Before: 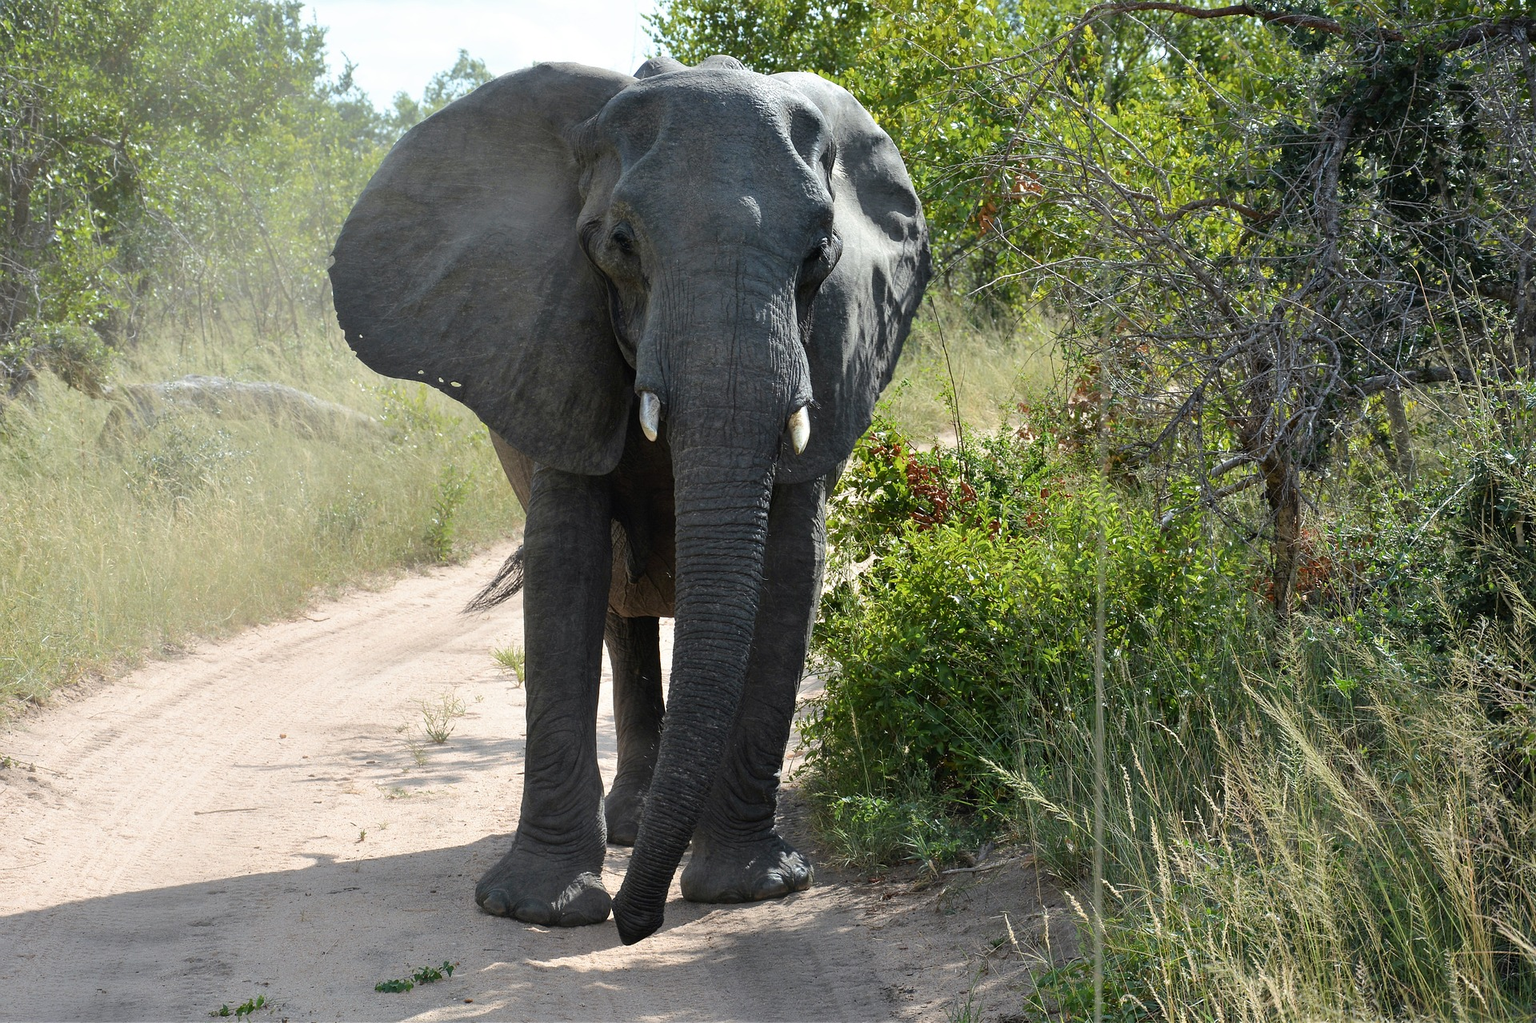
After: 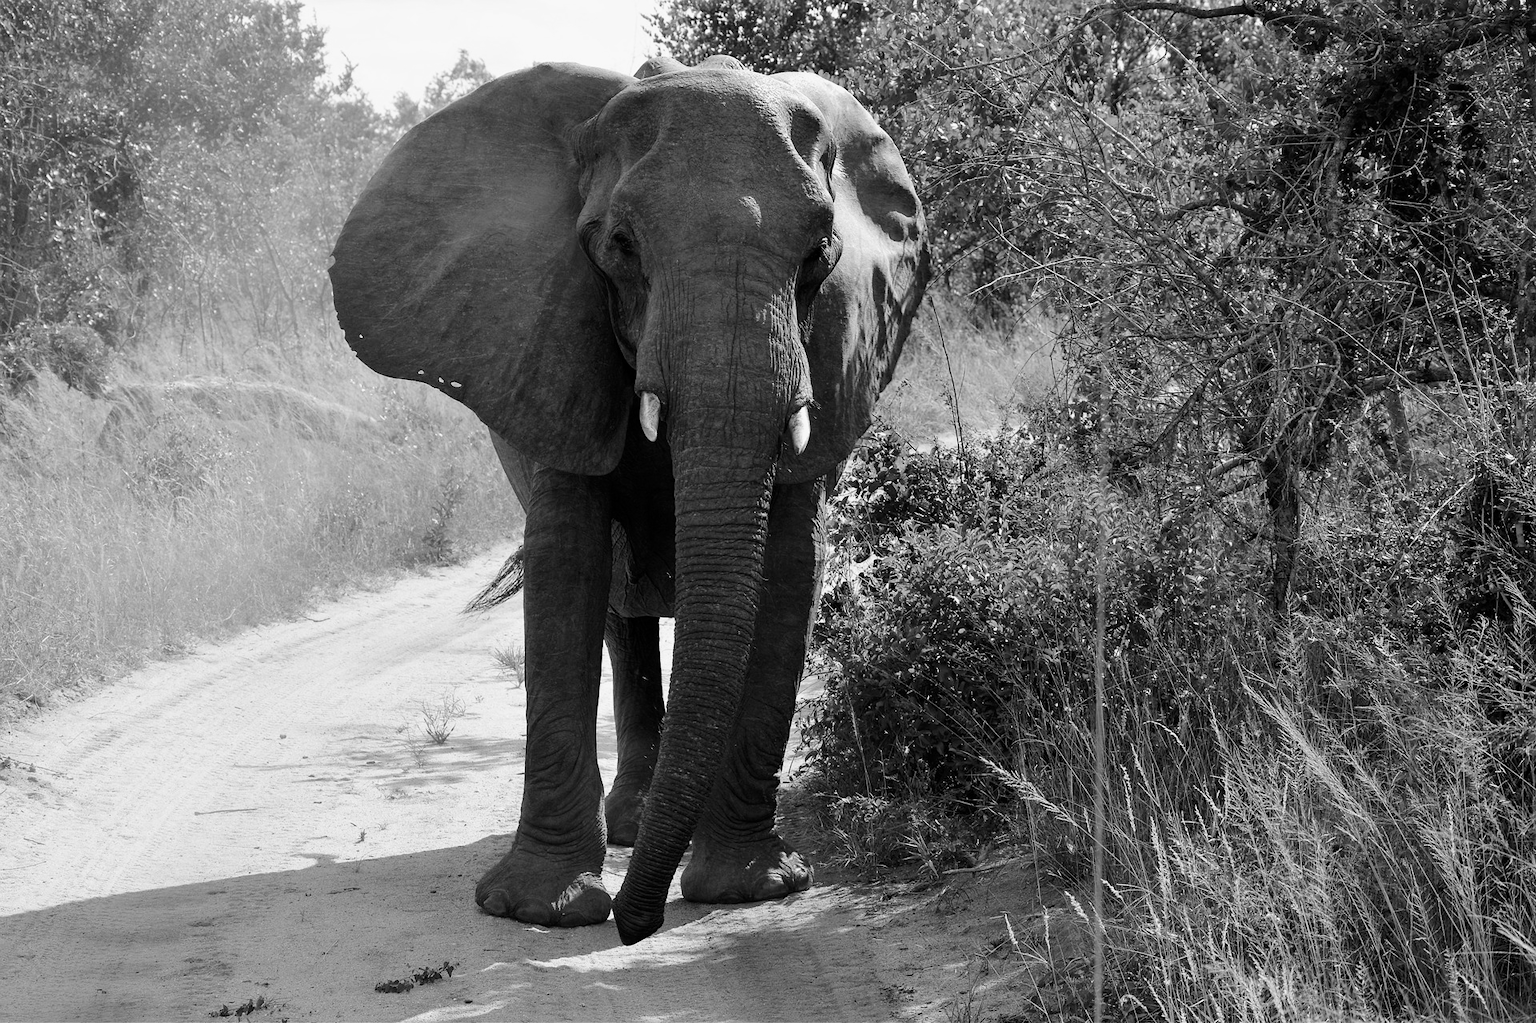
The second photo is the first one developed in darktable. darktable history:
tone curve: curves: ch0 [(0.021, 0) (0.104, 0.052) (0.496, 0.526) (0.737, 0.783) (1, 1)], color space Lab, linked channels, preserve colors none
color calibration "t3mujinpack channel mixer": output gray [0.21, 0.42, 0.37, 0], gray › normalize channels true, illuminant same as pipeline (D50), adaptation XYZ, x 0.346, y 0.359, gamut compression 0
